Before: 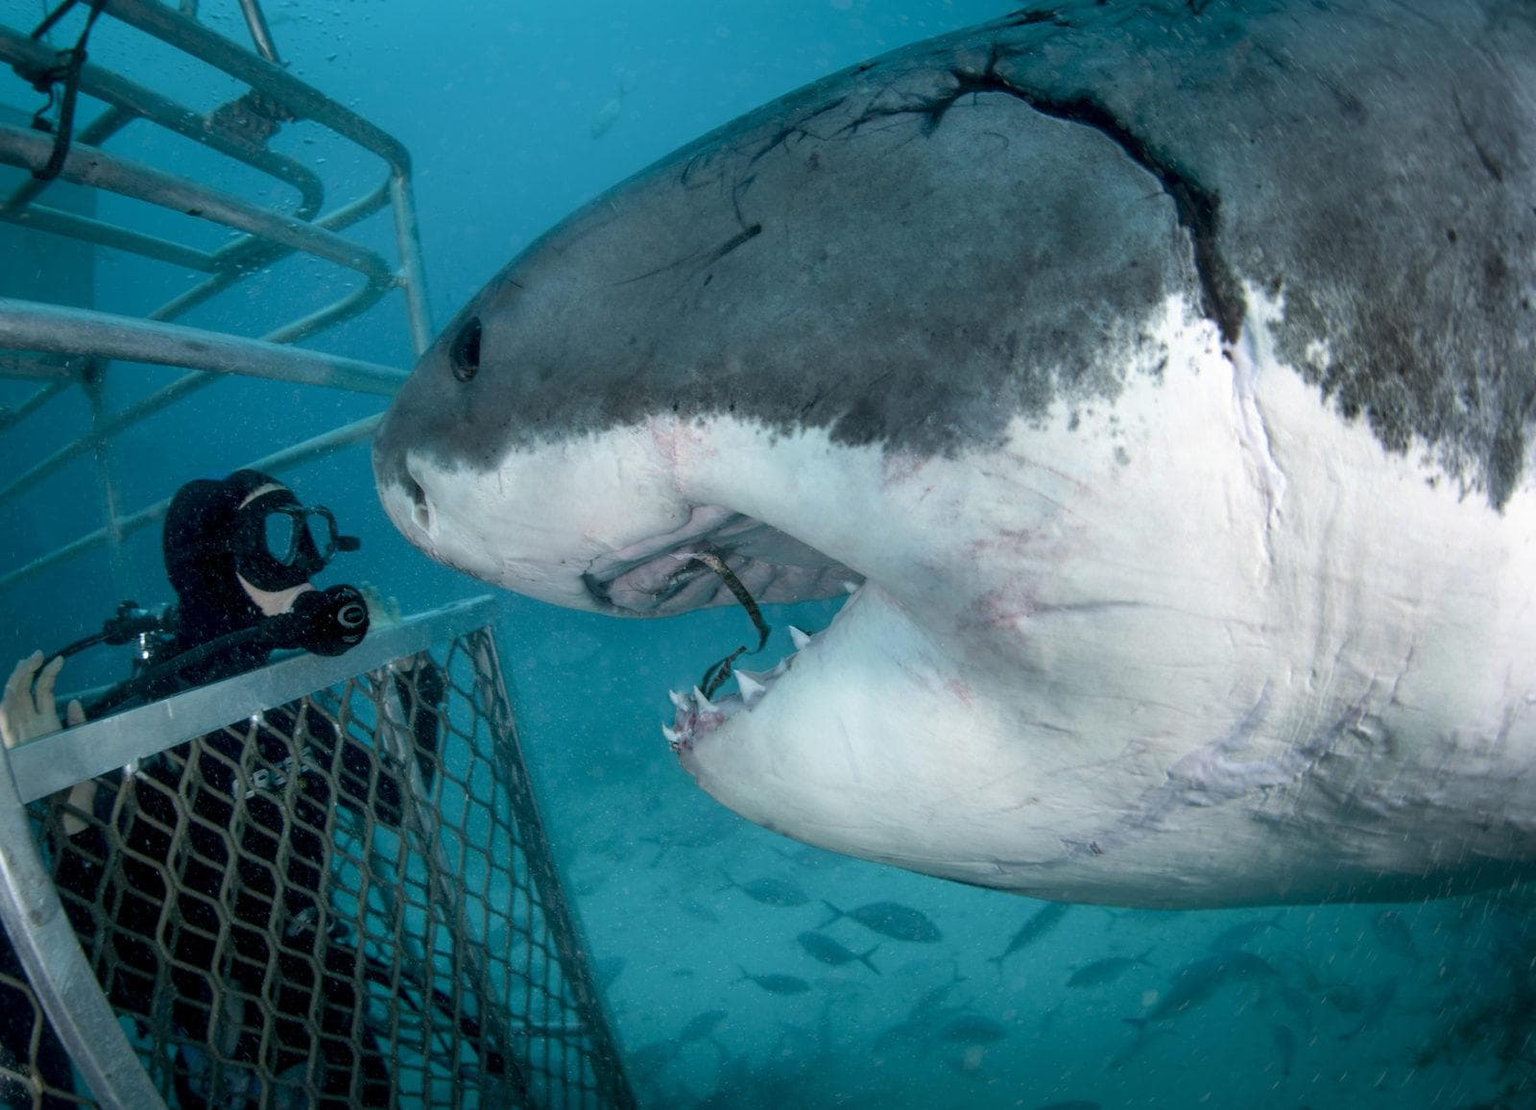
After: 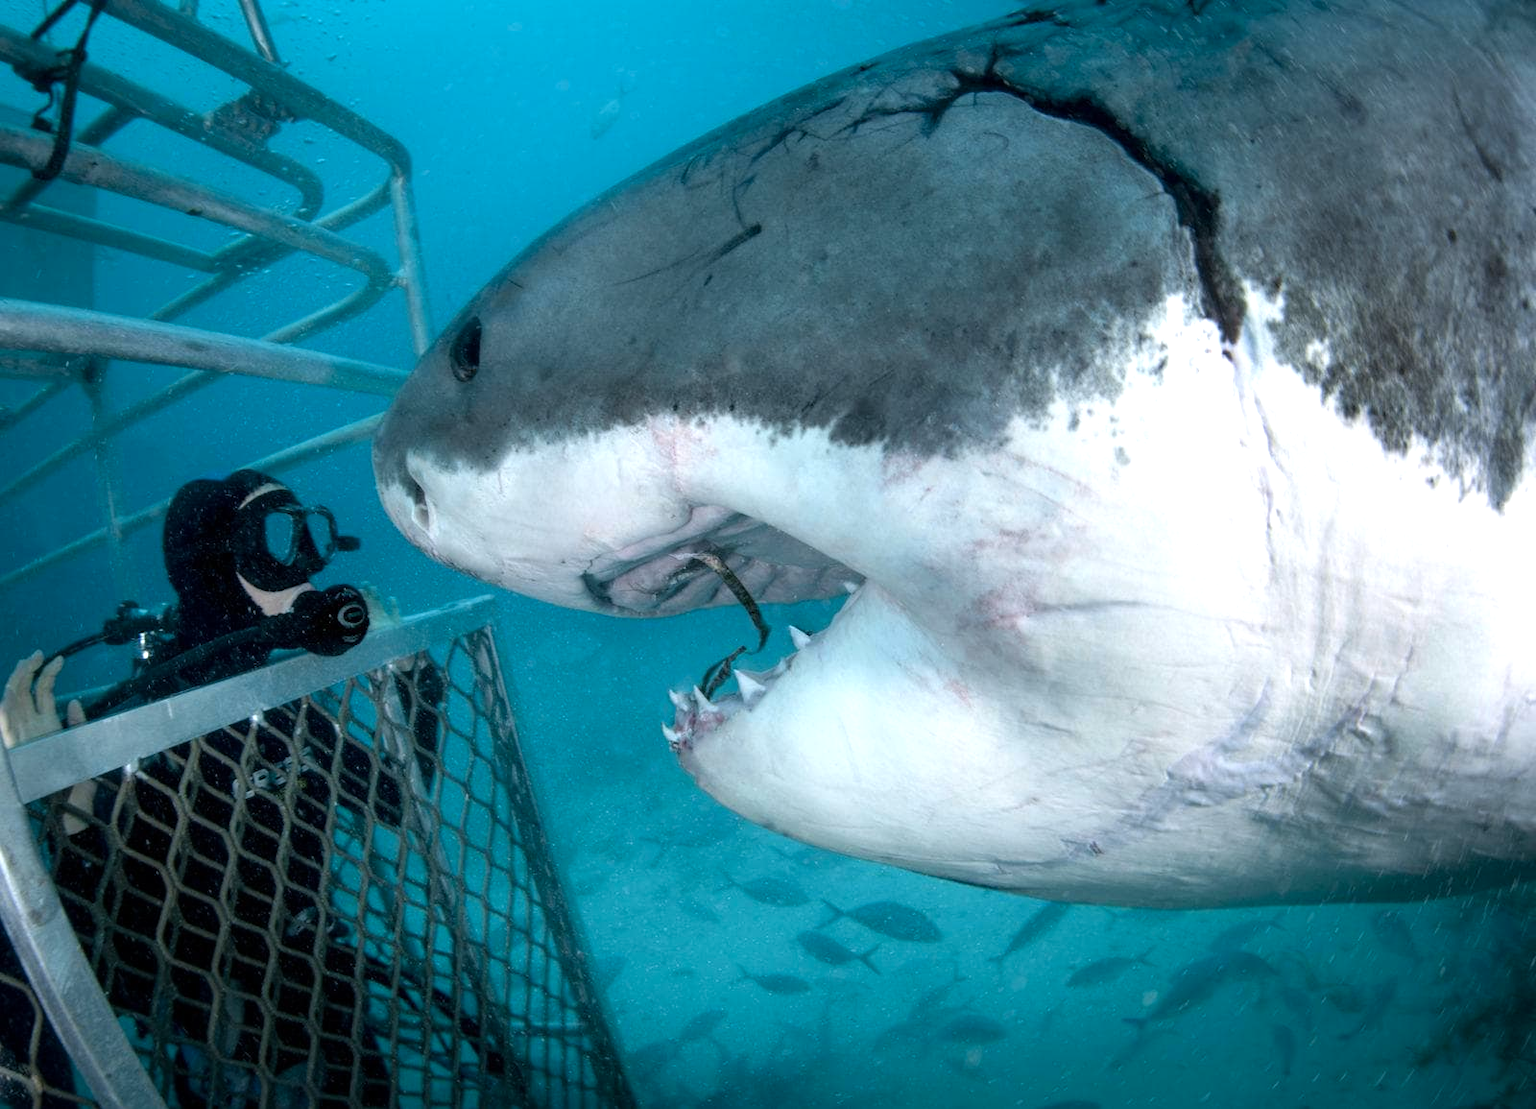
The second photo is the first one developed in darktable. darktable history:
color calibration: output R [1.063, -0.012, -0.003, 0], output G [0, 1.022, 0.021, 0], output B [-0.079, 0.047, 1, 0], illuminant as shot in camera, x 0.358, y 0.373, temperature 4628.91 K
tone equalizer: -8 EV -0.42 EV, -7 EV -0.391 EV, -6 EV -0.316 EV, -5 EV -0.254 EV, -3 EV 0.231 EV, -2 EV 0.315 EV, -1 EV 0.391 EV, +0 EV 0.441 EV
